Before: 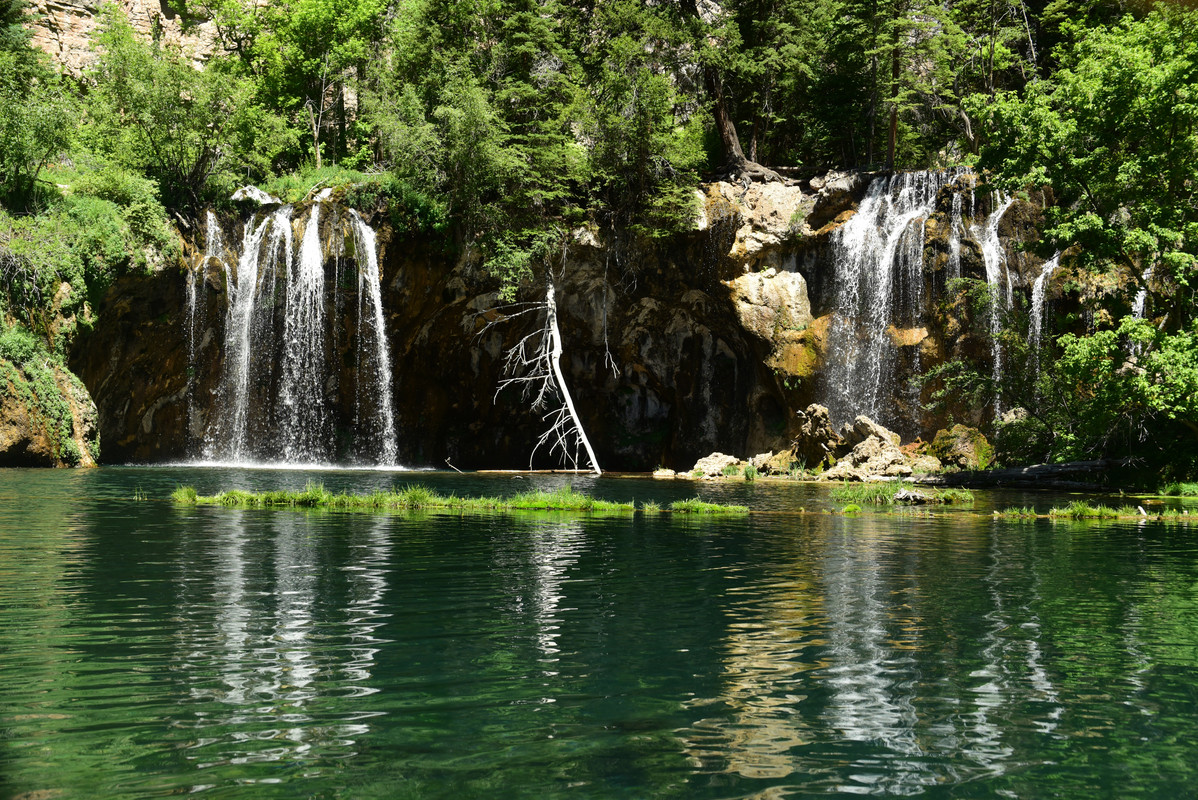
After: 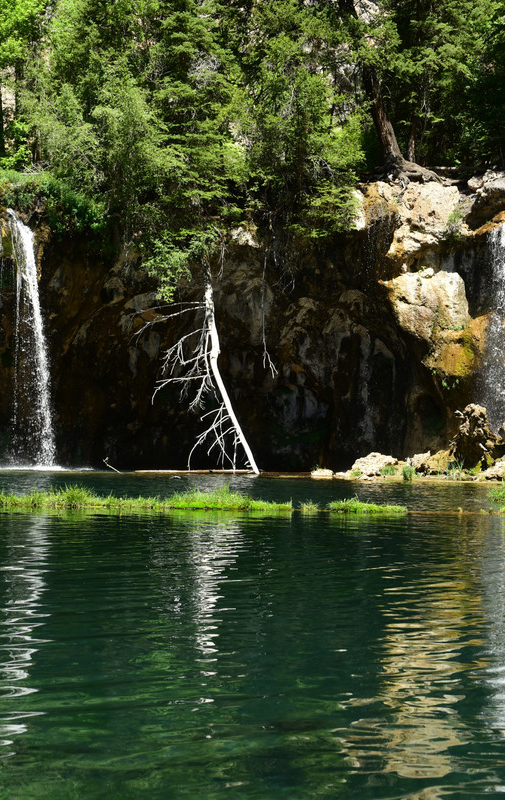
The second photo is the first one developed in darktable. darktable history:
exposure: compensate highlight preservation false
crop: left 28.583%, right 29.231%
